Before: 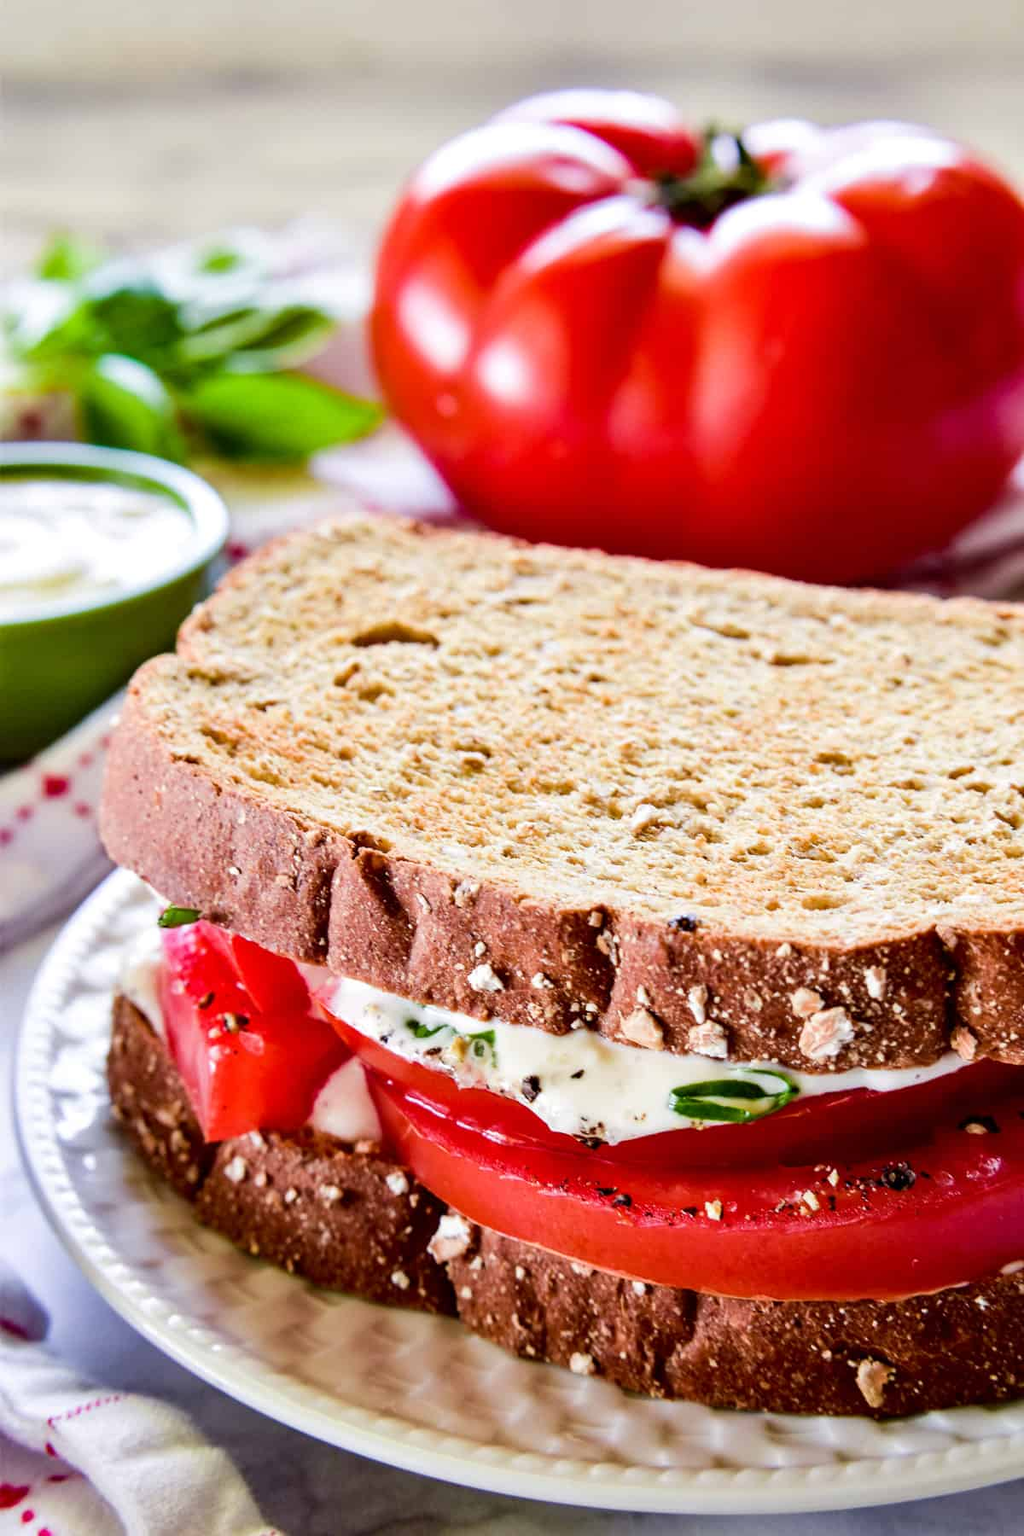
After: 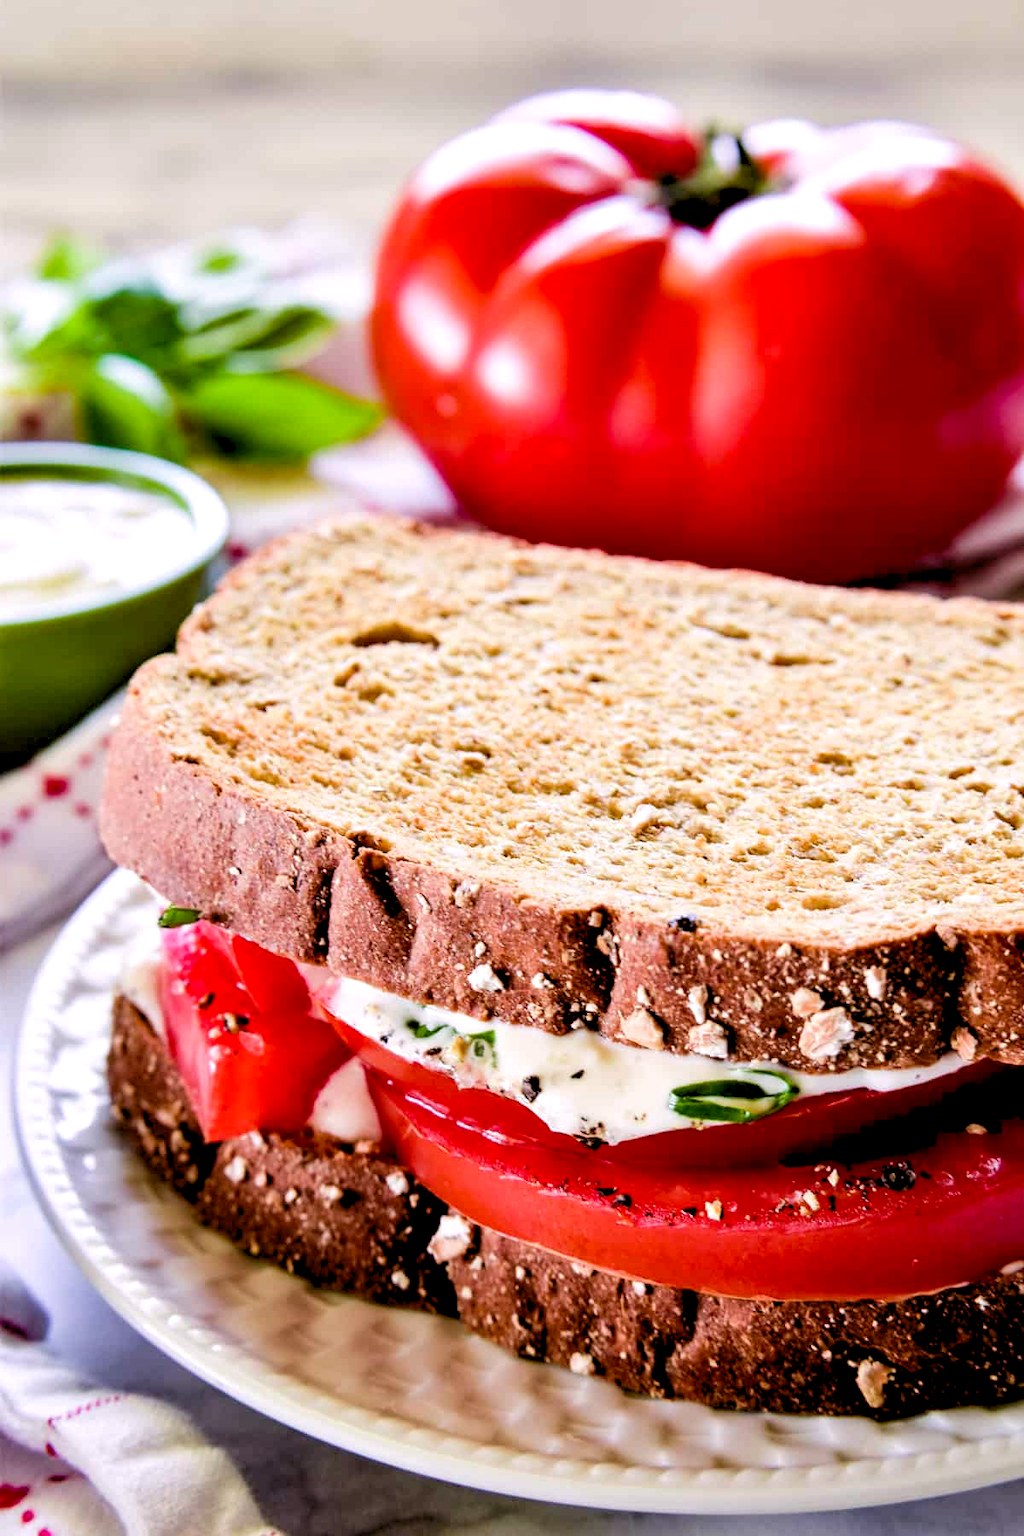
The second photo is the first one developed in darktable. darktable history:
exposure: black level correction 0.007, compensate highlight preservation false
levels: levels [0.073, 0.497, 0.972]
color correction: highlights a* 3.12, highlights b* -1.55, shadows a* -0.101, shadows b* 2.52, saturation 0.98
